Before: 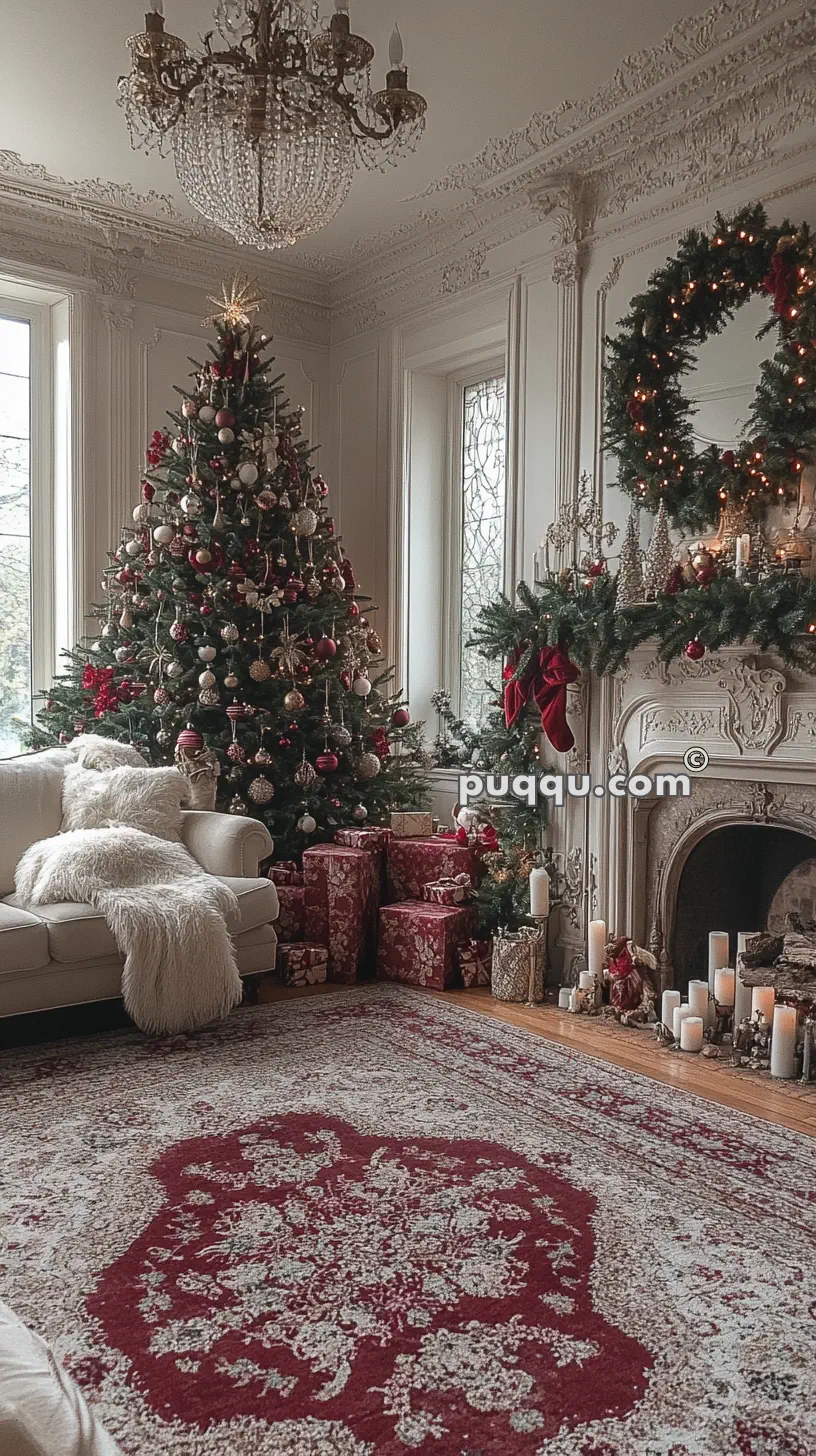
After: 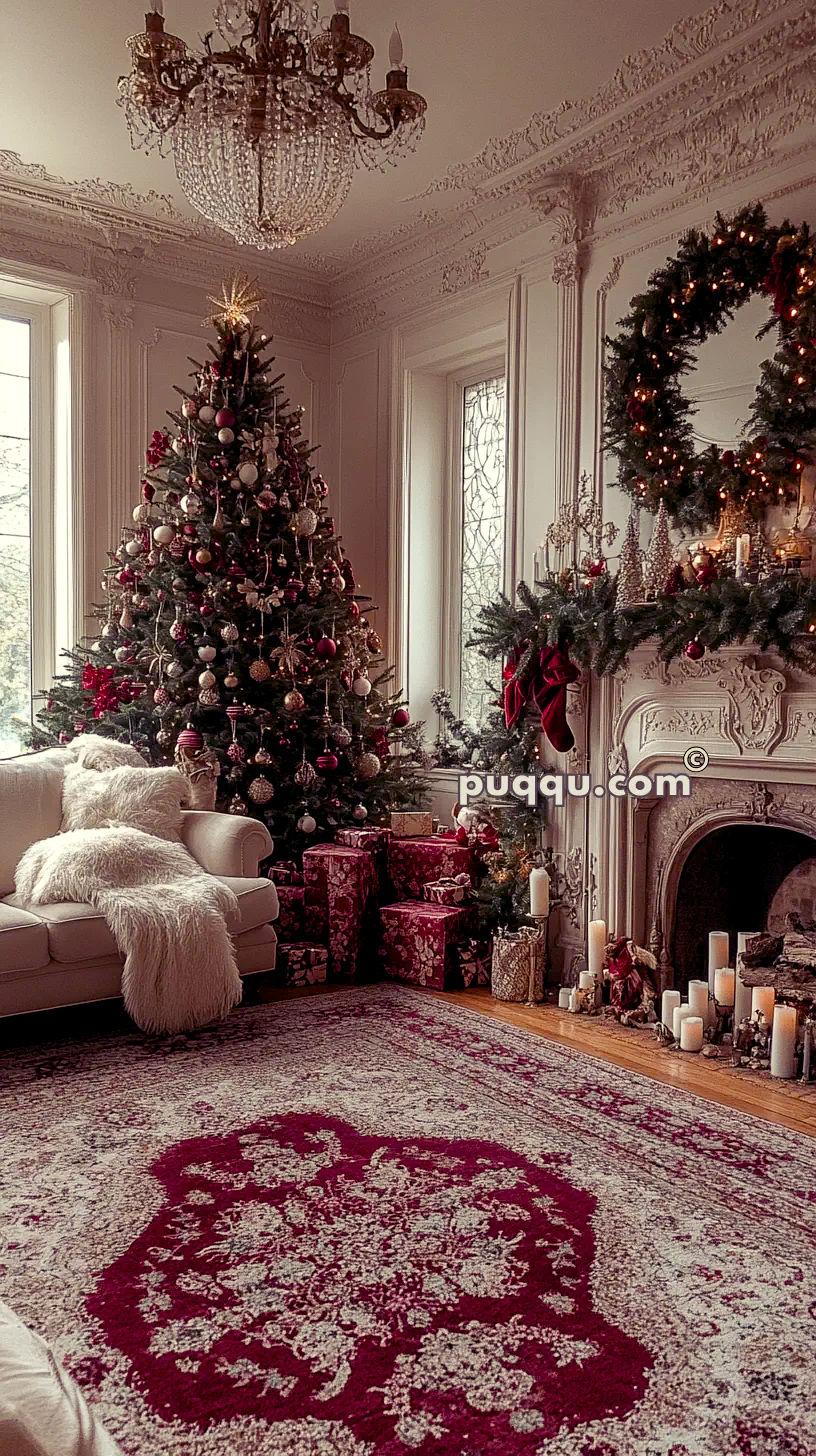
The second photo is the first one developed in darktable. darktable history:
color balance rgb: shadows lift › luminance -21.66%, shadows lift › chroma 8.98%, shadows lift › hue 283.37°, power › chroma 1.05%, power › hue 25.59°, highlights gain › luminance 6.08%, highlights gain › chroma 2.55%, highlights gain › hue 90°, global offset › luminance -0.87%, perceptual saturation grading › global saturation 25%, perceptual saturation grading › highlights -28.39%, perceptual saturation grading › shadows 33.98%
color balance: mode lift, gamma, gain (sRGB), lift [0.97, 1, 1, 1], gamma [1.03, 1, 1, 1]
